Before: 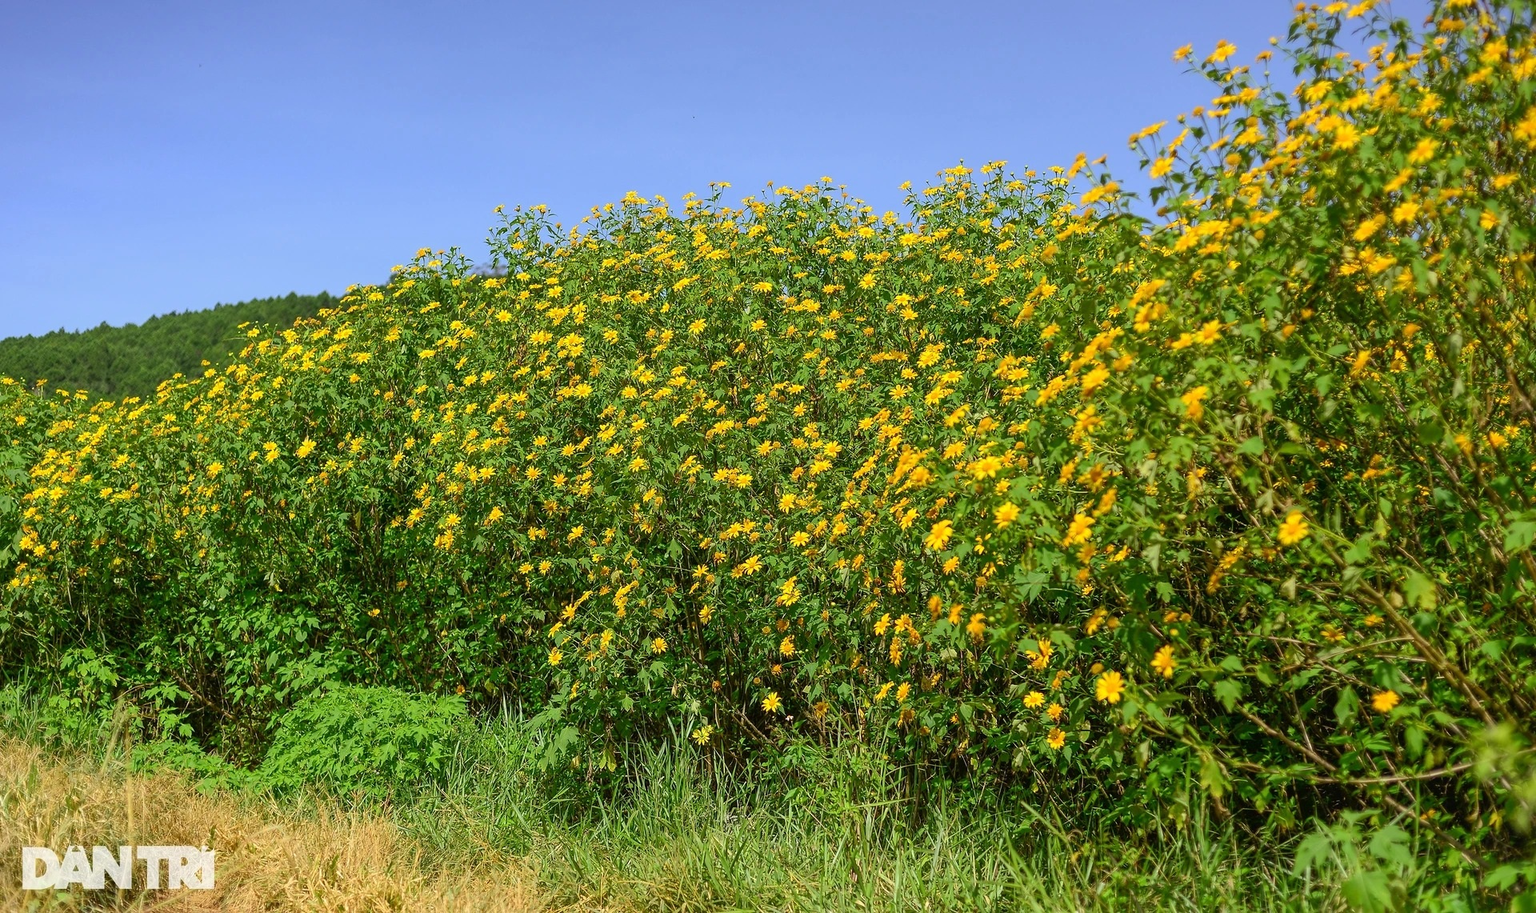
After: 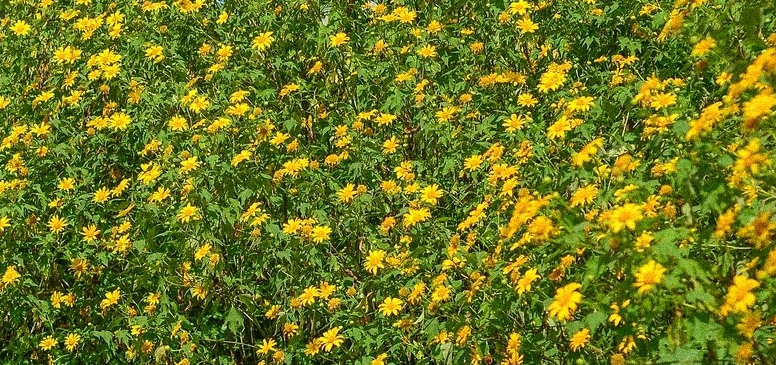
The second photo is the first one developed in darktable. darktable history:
crop: left 31.751%, top 32.172%, right 27.8%, bottom 35.83%
grain: coarseness 14.49 ISO, strength 48.04%, mid-tones bias 35%
